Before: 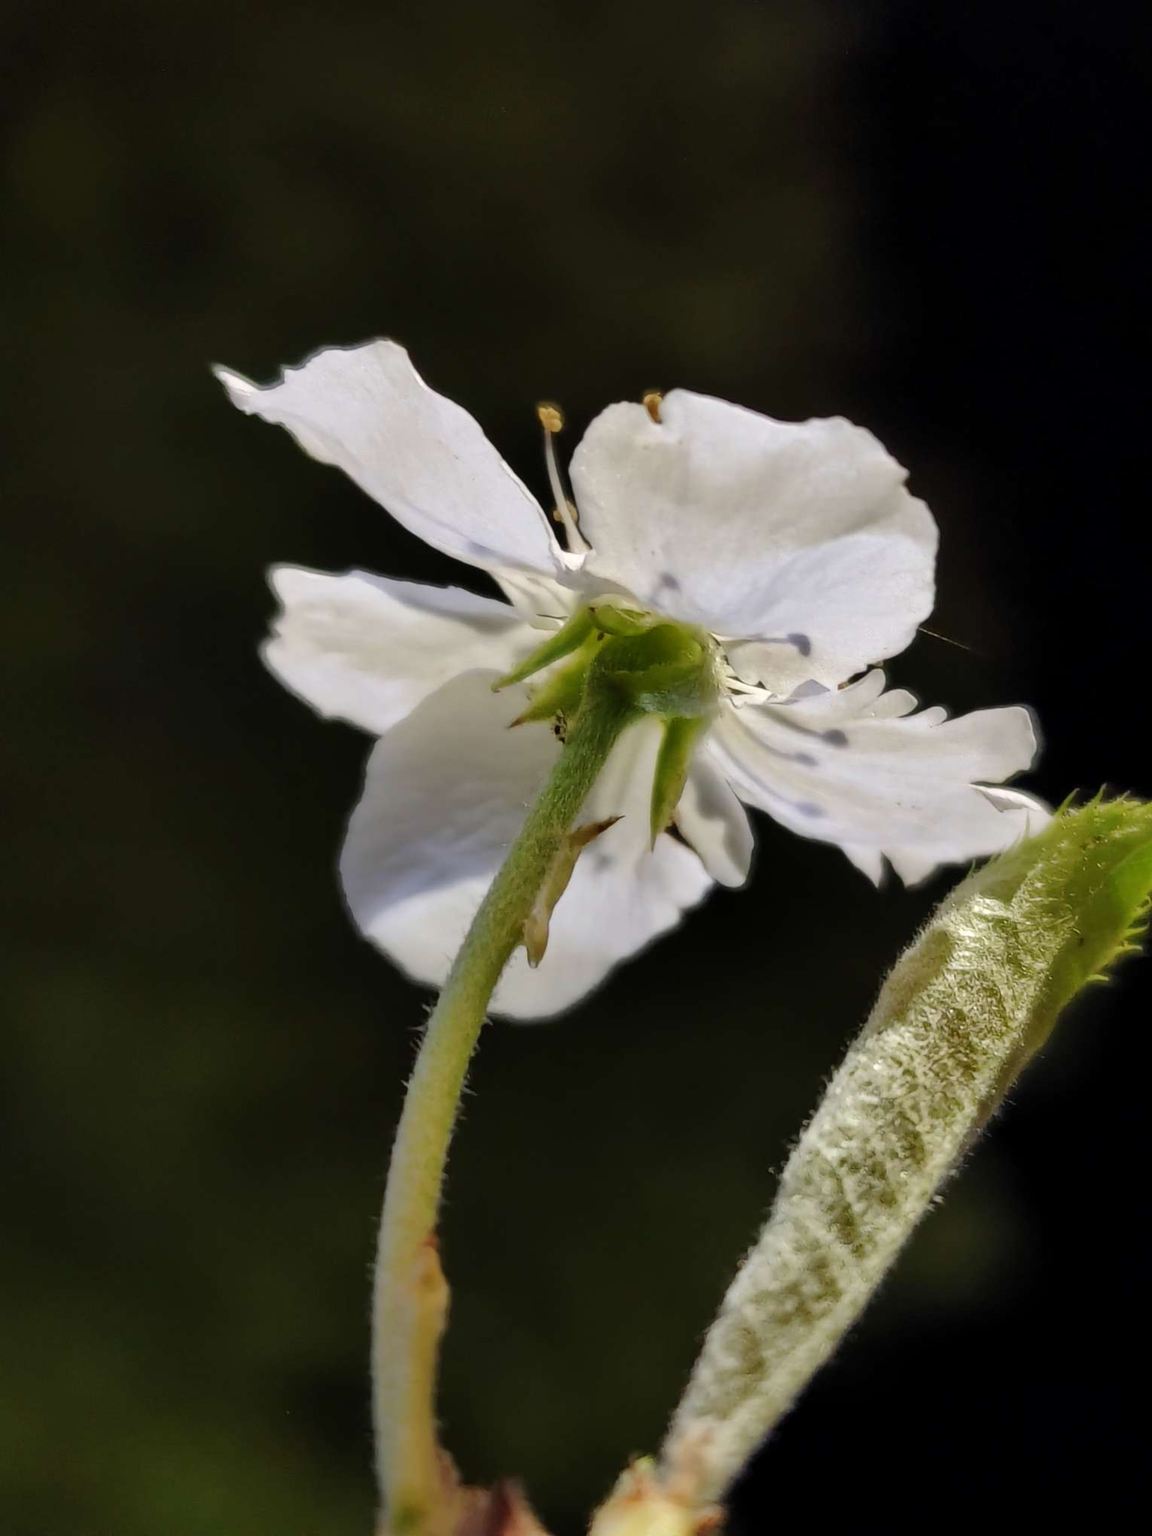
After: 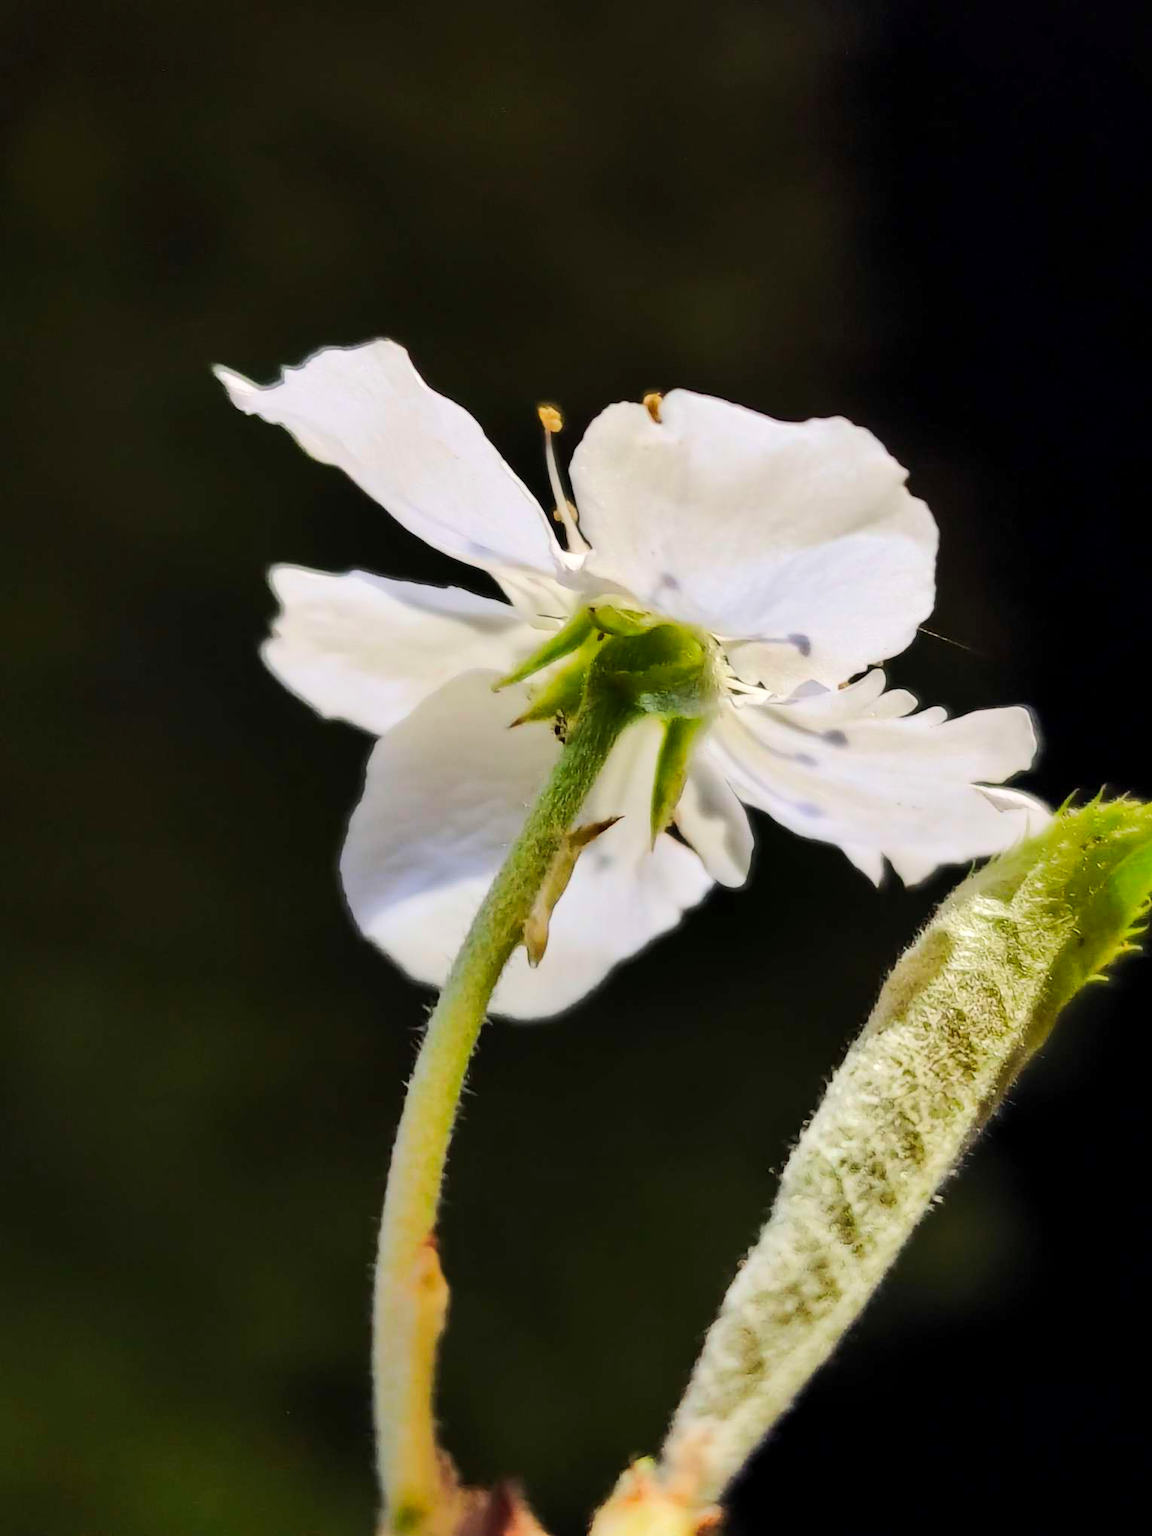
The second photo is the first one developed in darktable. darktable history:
exposure: exposure 0.081 EV, compensate highlight preservation false
rgb curve: curves: ch0 [(0, 0) (0.284, 0.292) (0.505, 0.644) (1, 1)]; ch1 [(0, 0) (0.284, 0.292) (0.505, 0.644) (1, 1)]; ch2 [(0, 0) (0.284, 0.292) (0.505, 0.644) (1, 1)], compensate middle gray true
